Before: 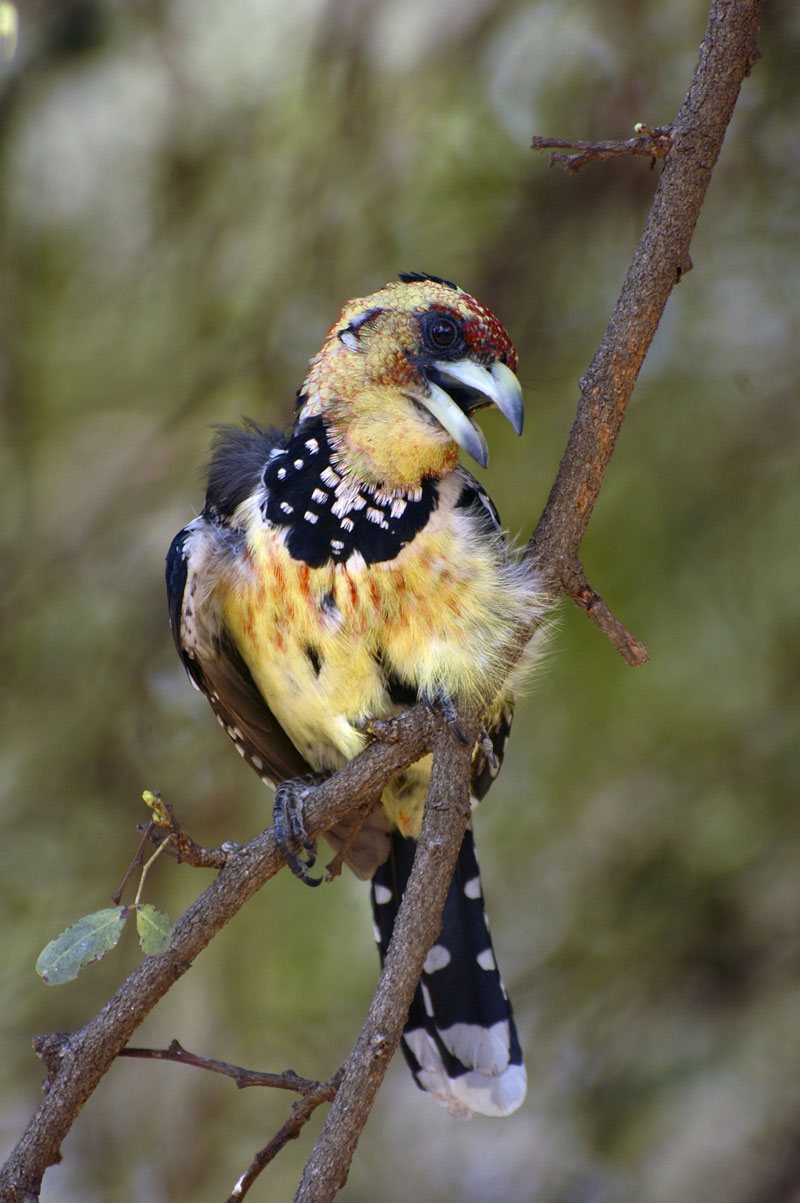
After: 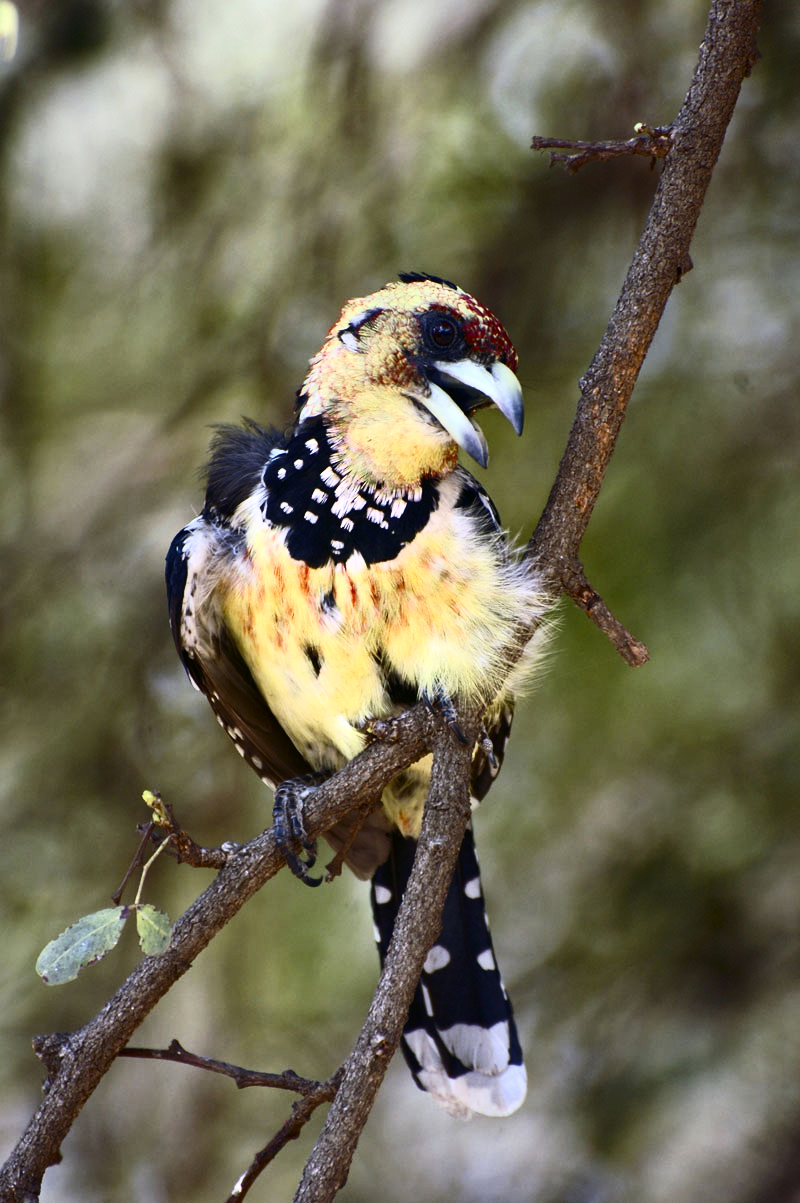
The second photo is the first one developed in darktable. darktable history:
contrast brightness saturation: contrast 0.39, brightness 0.1
haze removal: strength 0.02, distance 0.25, compatibility mode true, adaptive false
